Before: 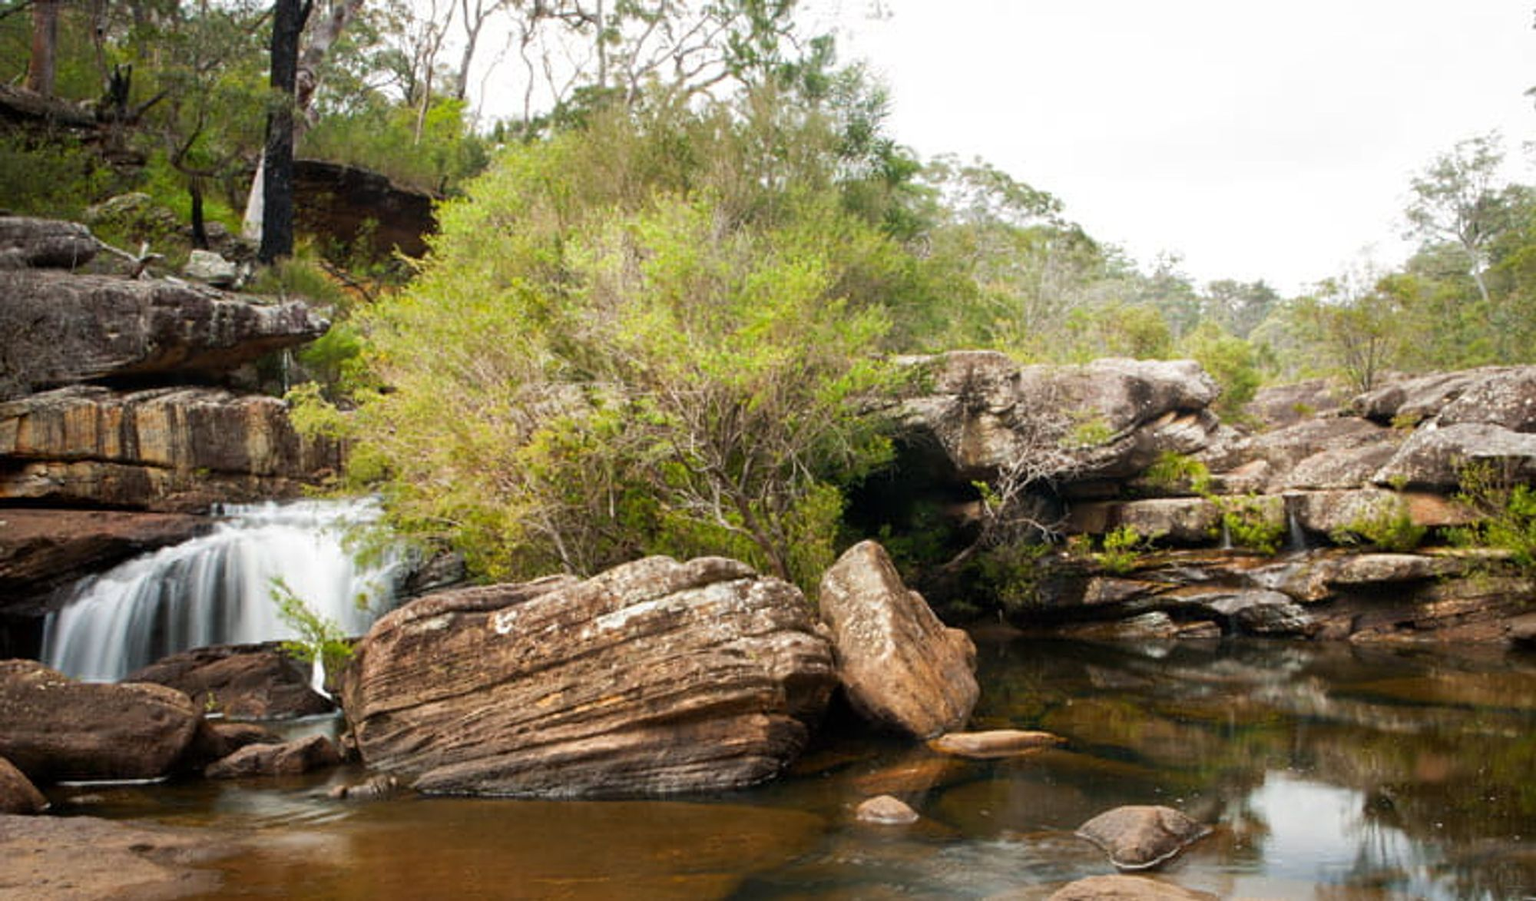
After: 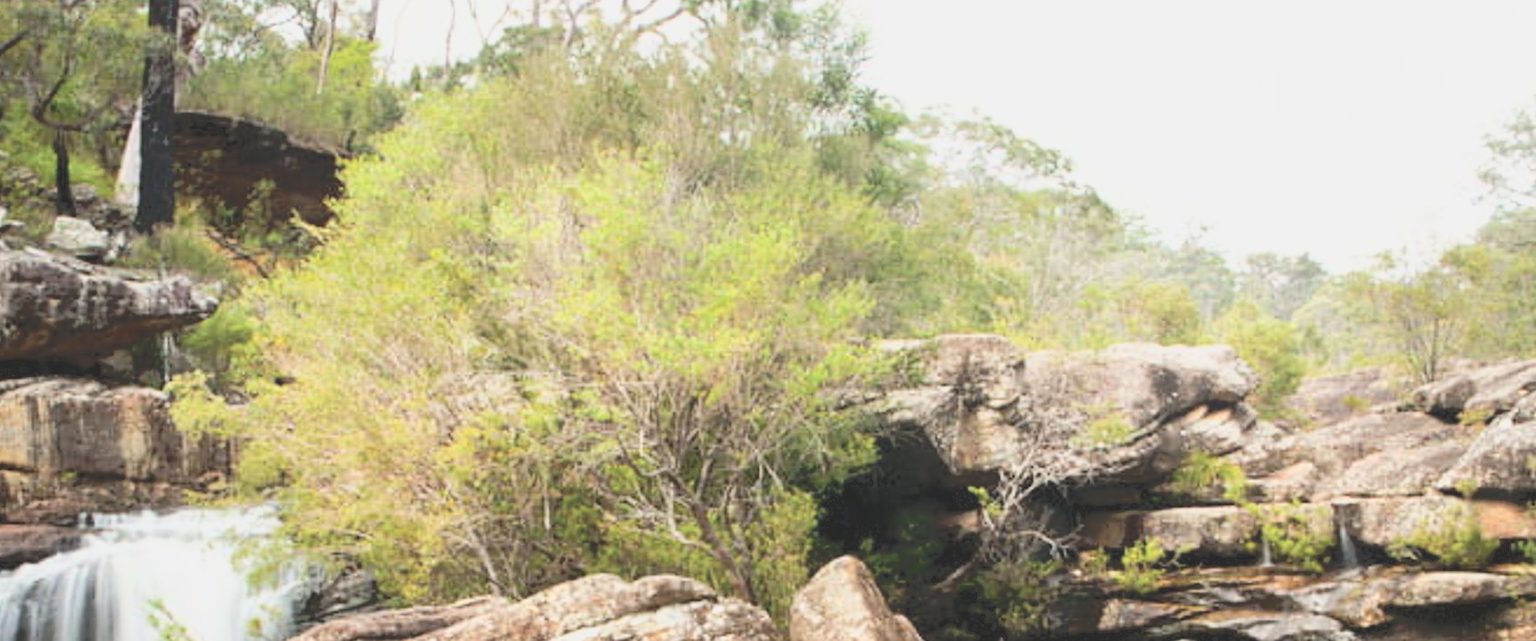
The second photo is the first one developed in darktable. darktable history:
exposure: black level correction 0, exposure -0.737 EV, compensate highlight preservation false
tone curve: curves: ch0 [(0, 0) (0.003, 0.195) (0.011, 0.161) (0.025, 0.21) (0.044, 0.24) (0.069, 0.254) (0.1, 0.283) (0.136, 0.347) (0.177, 0.412) (0.224, 0.455) (0.277, 0.531) (0.335, 0.606) (0.399, 0.679) (0.468, 0.748) (0.543, 0.814) (0.623, 0.876) (0.709, 0.927) (0.801, 0.949) (0.898, 0.962) (1, 1)], color space Lab, independent channels, preserve colors none
crop and rotate: left 9.366%, top 7.214%, right 5.061%, bottom 31.824%
